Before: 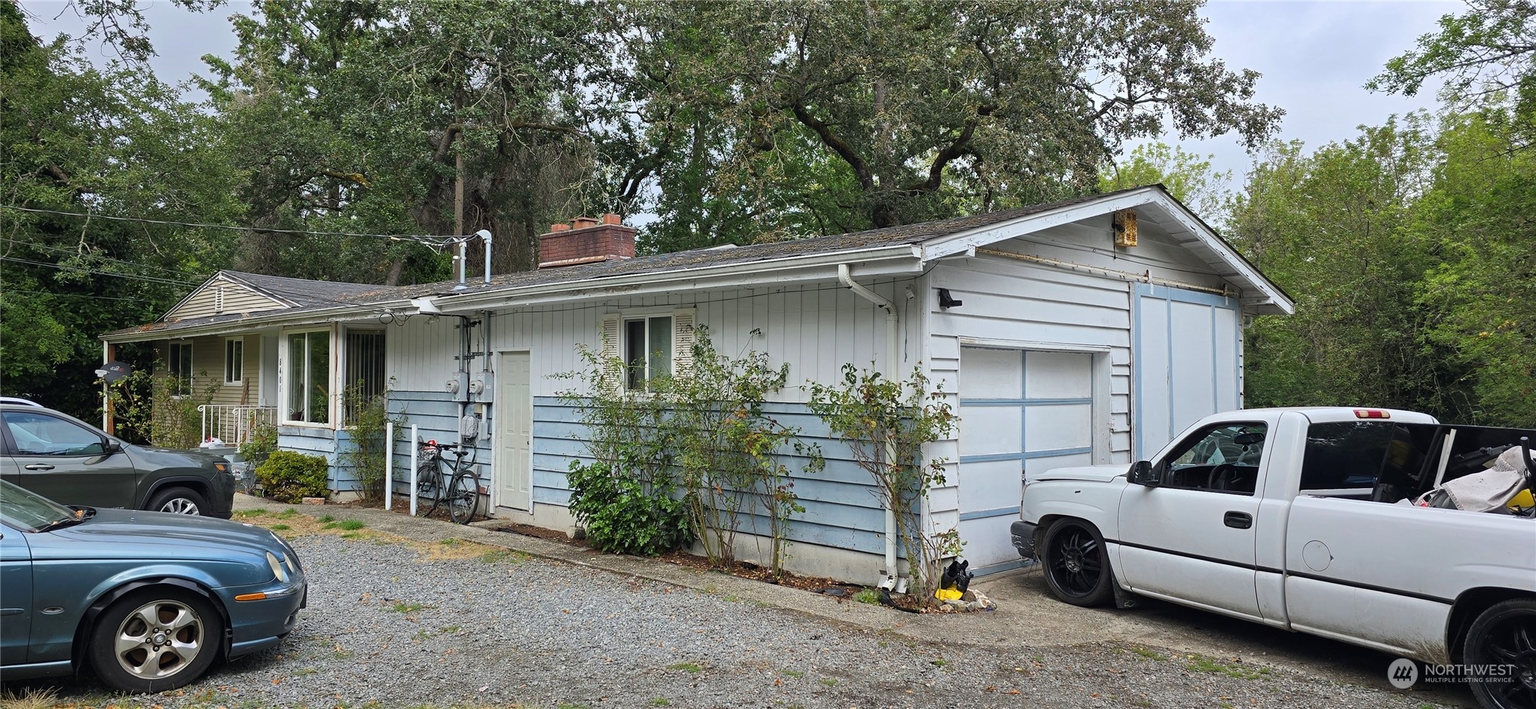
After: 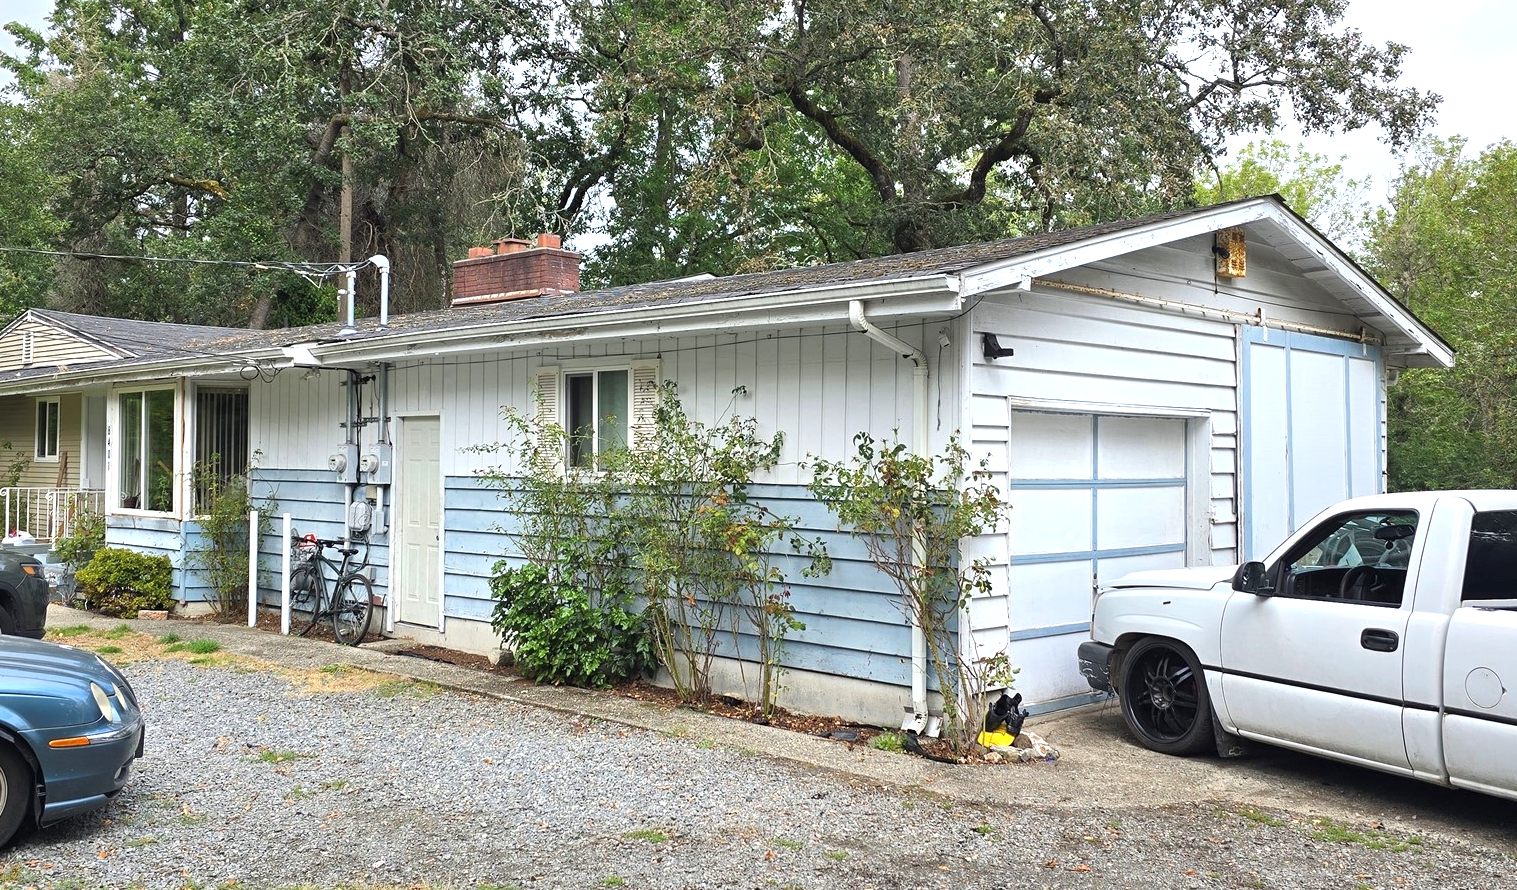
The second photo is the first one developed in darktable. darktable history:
crop and rotate: left 12.95%, top 5.334%, right 12.585%
exposure: black level correction 0, exposure 0.702 EV, compensate highlight preservation false
